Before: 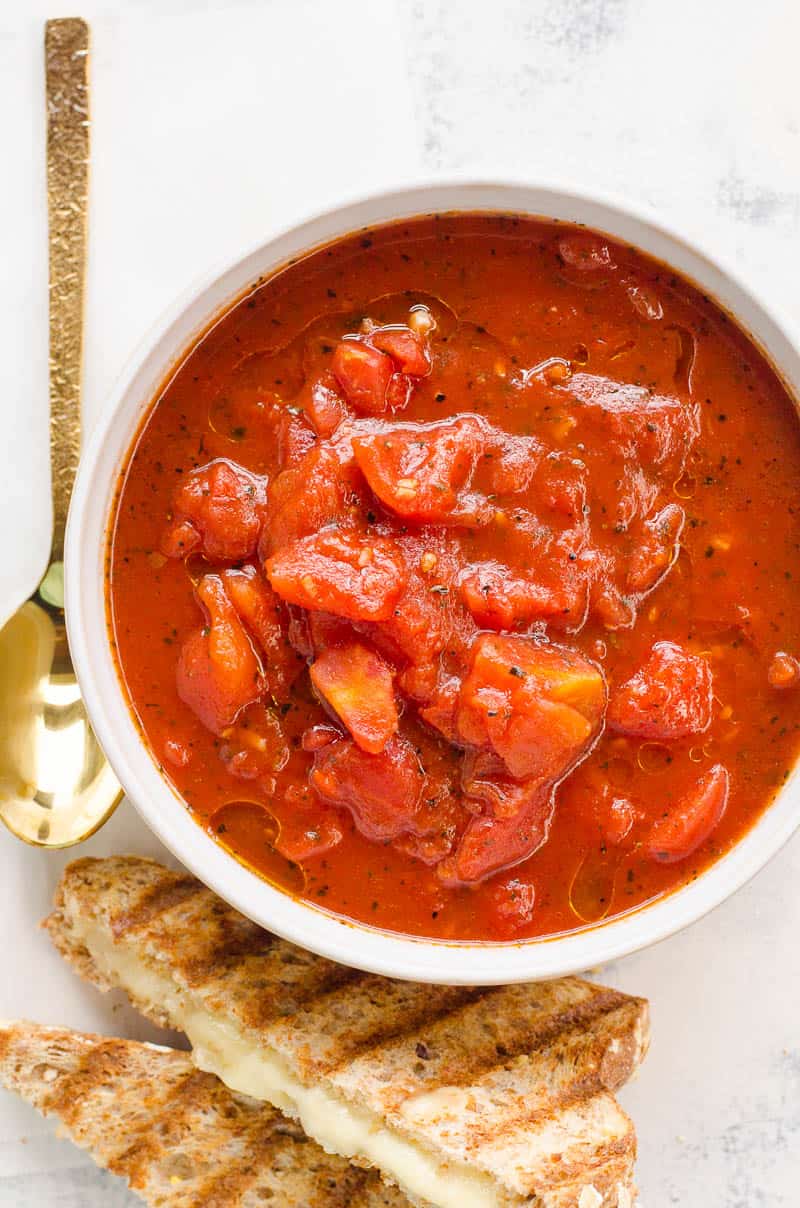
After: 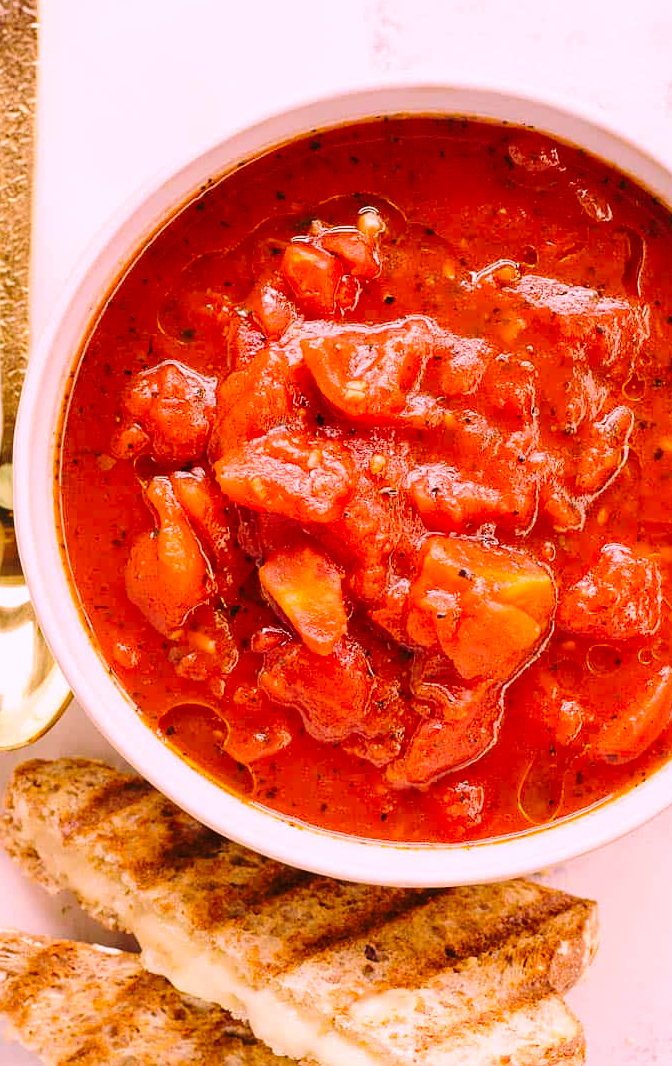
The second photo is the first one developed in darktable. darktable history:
contrast brightness saturation: contrast 0.07
white balance: red 1.188, blue 1.11
crop: left 6.446%, top 8.188%, right 9.538%, bottom 3.548%
sharpen: amount 0.2
base curve: curves: ch0 [(0, 0) (0.073, 0.04) (0.157, 0.139) (0.492, 0.492) (0.758, 0.758) (1, 1)], preserve colors none
color balance: mode lift, gamma, gain (sRGB), lift [1.04, 1, 1, 0.97], gamma [1.01, 1, 1, 0.97], gain [0.96, 1, 1, 0.97]
velvia: strength 27%
